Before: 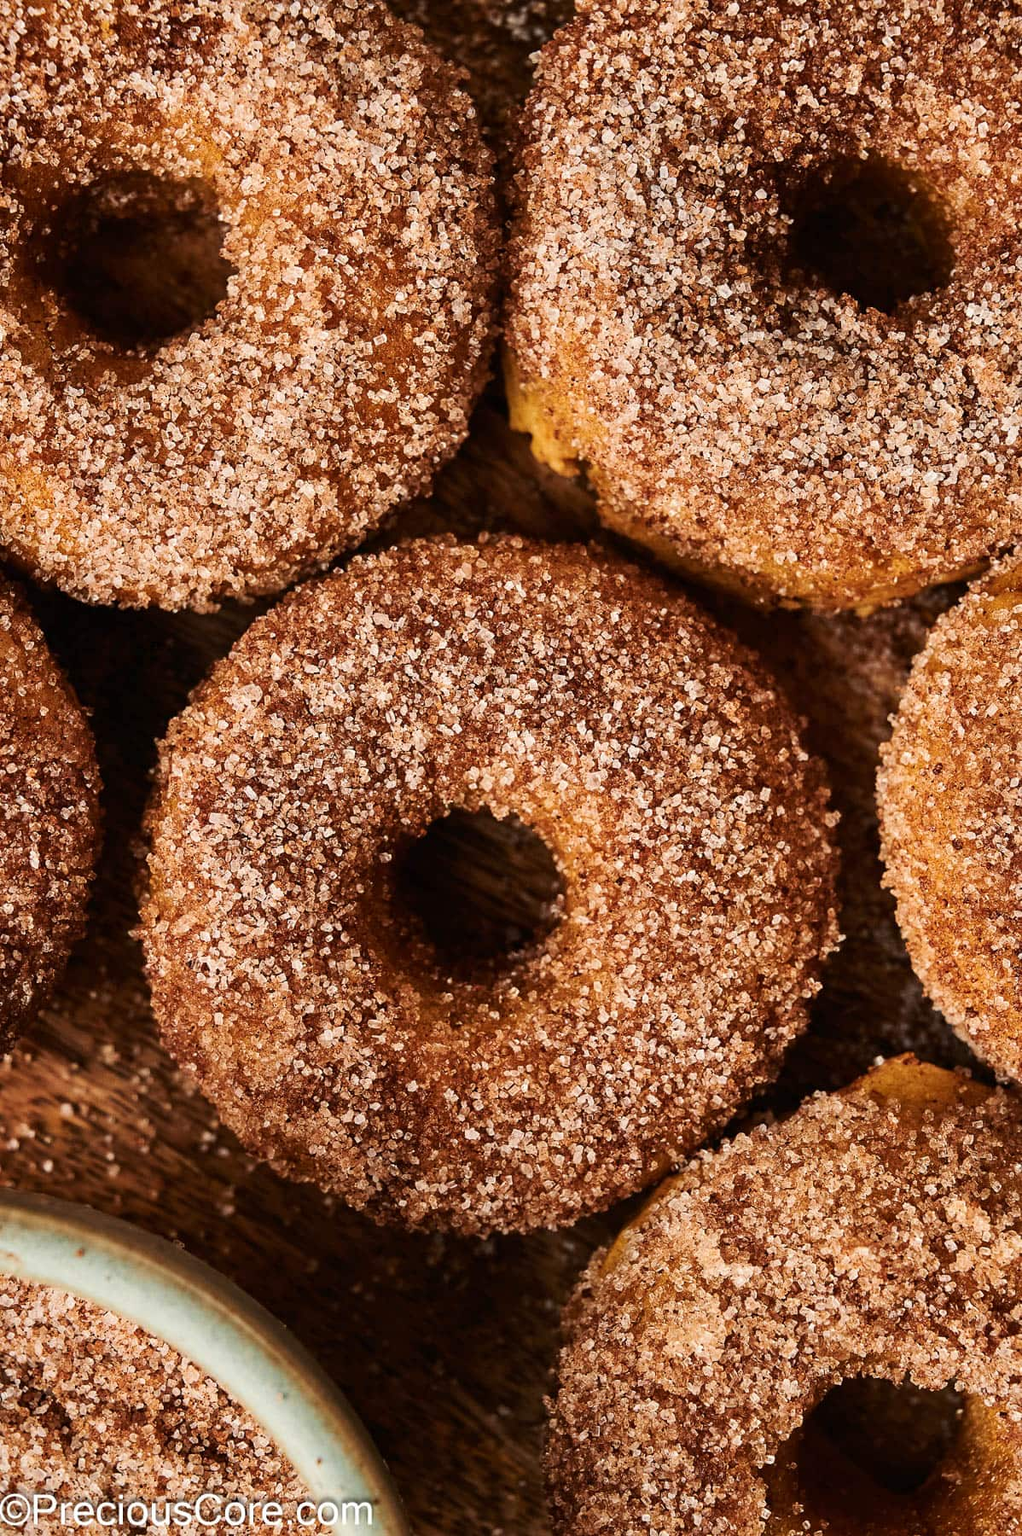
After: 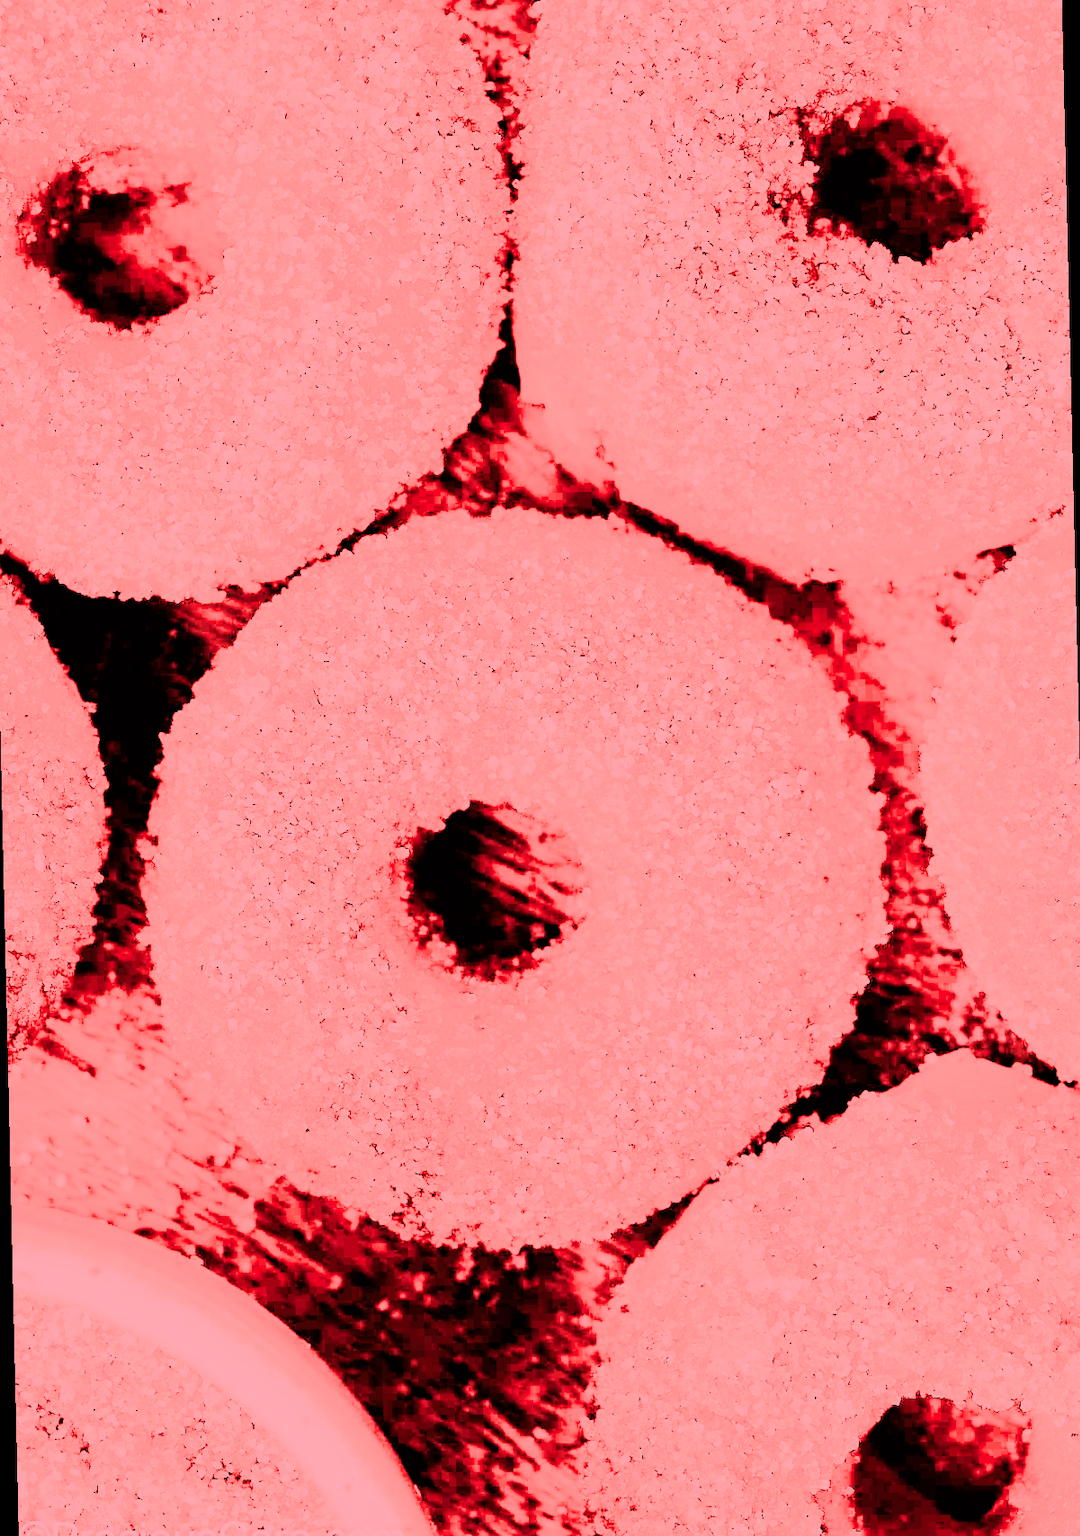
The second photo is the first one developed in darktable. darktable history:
white balance: red 4.26, blue 1.802
rotate and perspective: rotation -1.32°, lens shift (horizontal) -0.031, crop left 0.015, crop right 0.985, crop top 0.047, crop bottom 0.982
exposure: compensate highlight preservation false
filmic rgb: black relative exposure -16 EV, white relative exposure 6.29 EV, hardness 5.1, contrast 1.35
color zones: curves: ch2 [(0, 0.5) (0.084, 0.497) (0.323, 0.335) (0.4, 0.497) (1, 0.5)], process mode strong
rgb curve: curves: ch0 [(0, 0) (0.21, 0.15) (0.24, 0.21) (0.5, 0.75) (0.75, 0.96) (0.89, 0.99) (1, 1)]; ch1 [(0, 0.02) (0.21, 0.13) (0.25, 0.2) (0.5, 0.67) (0.75, 0.9) (0.89, 0.97) (1, 1)]; ch2 [(0, 0.02) (0.21, 0.13) (0.25, 0.2) (0.5, 0.67) (0.75, 0.9) (0.89, 0.97) (1, 1)], compensate middle gray true
